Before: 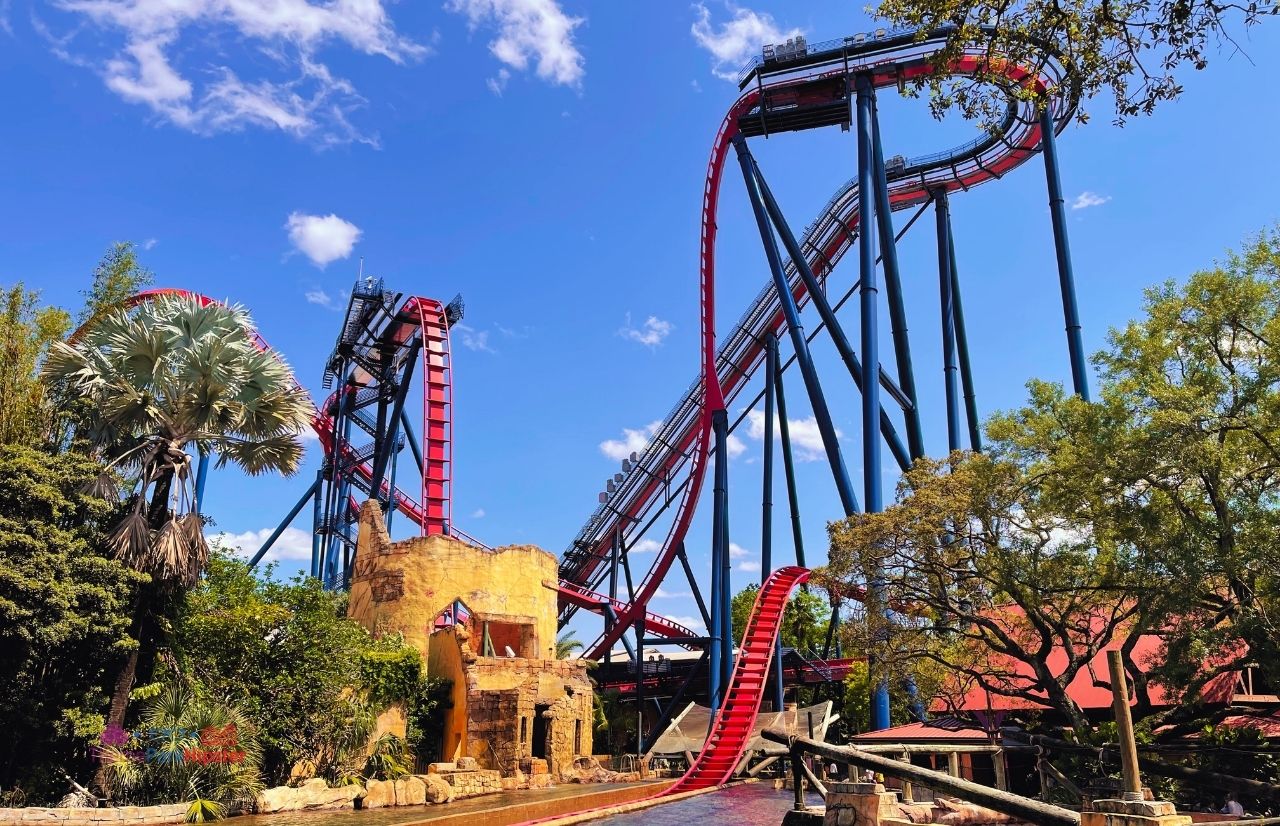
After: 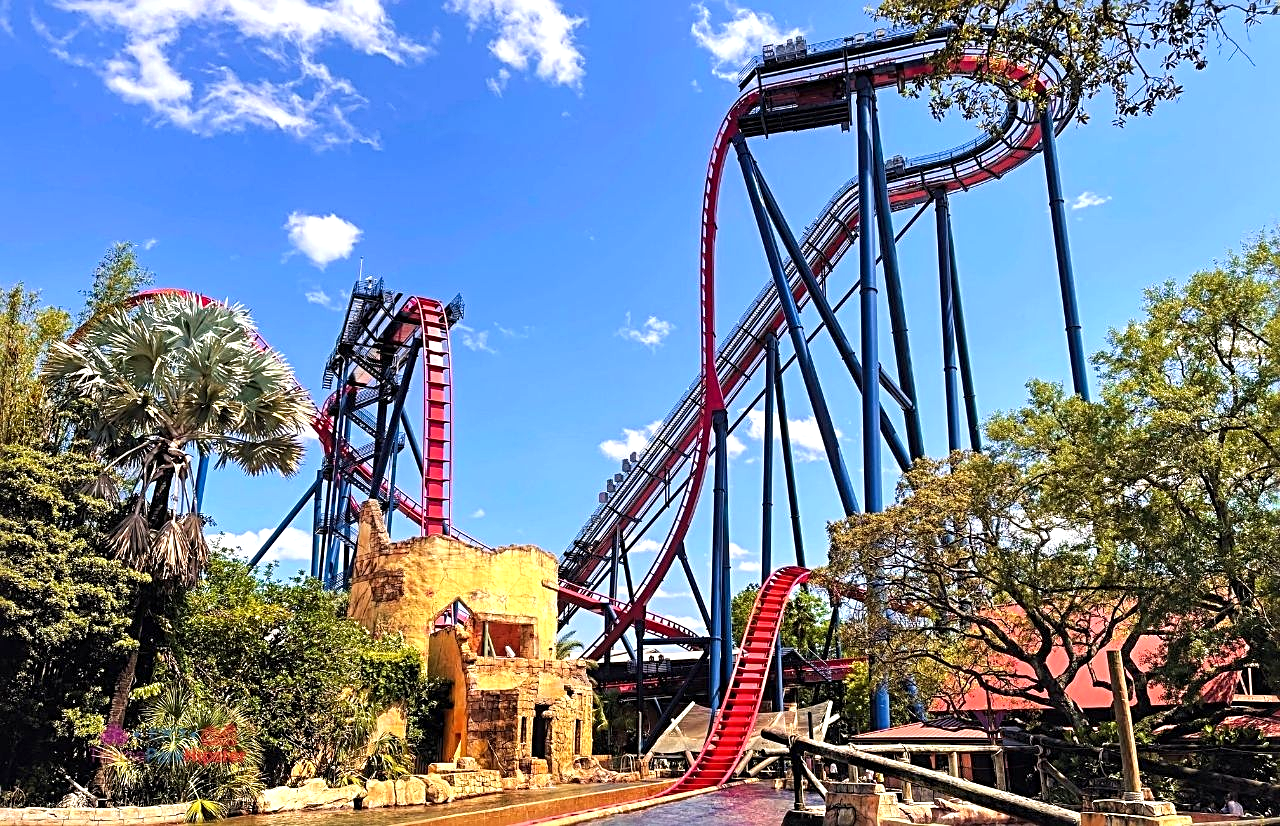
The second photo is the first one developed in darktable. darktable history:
exposure: black level correction 0, exposure 0.5 EV, compensate highlight preservation false
local contrast: highlights 84%, shadows 83%
sharpen: radius 3.106
